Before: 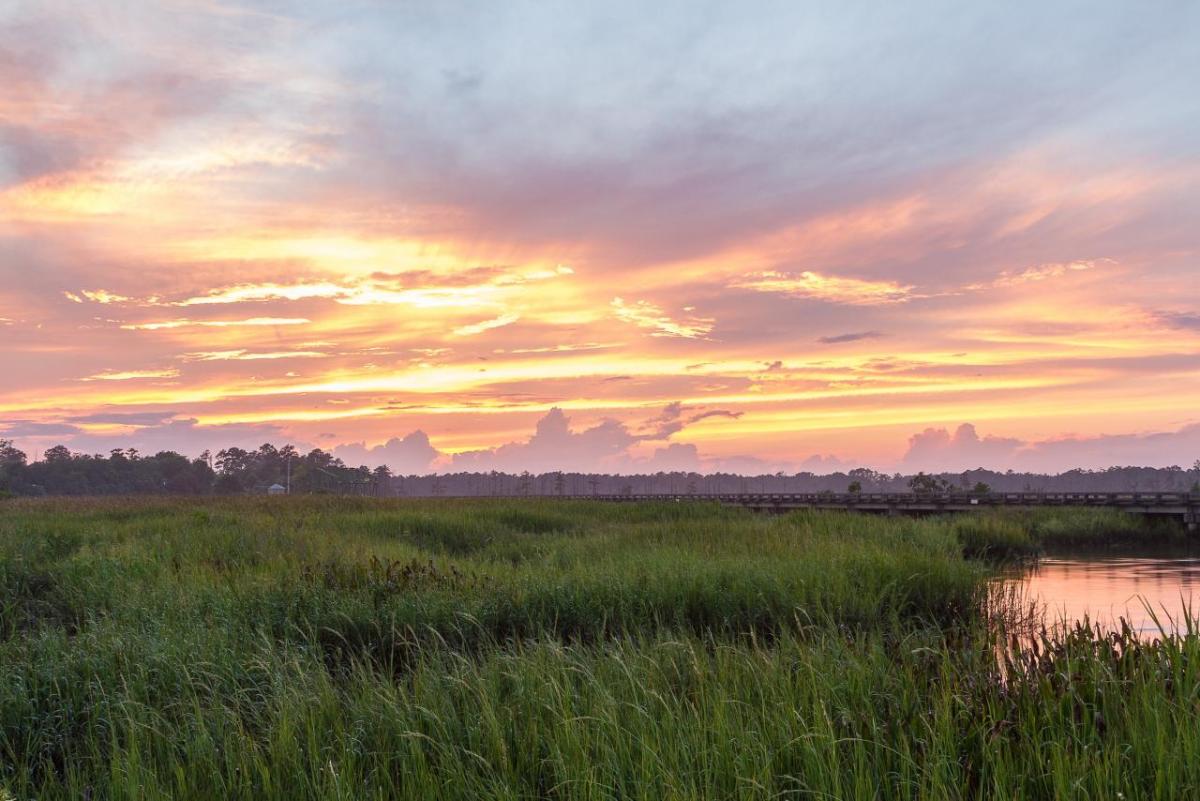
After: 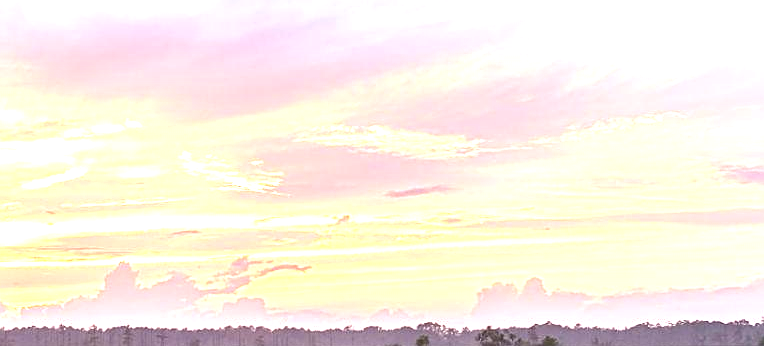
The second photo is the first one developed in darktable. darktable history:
sharpen: on, module defaults
crop: left 36.005%, top 18.293%, right 0.31%, bottom 38.444%
exposure: black level correction 0, exposure 1.3 EV, compensate exposure bias true, compensate highlight preservation false
